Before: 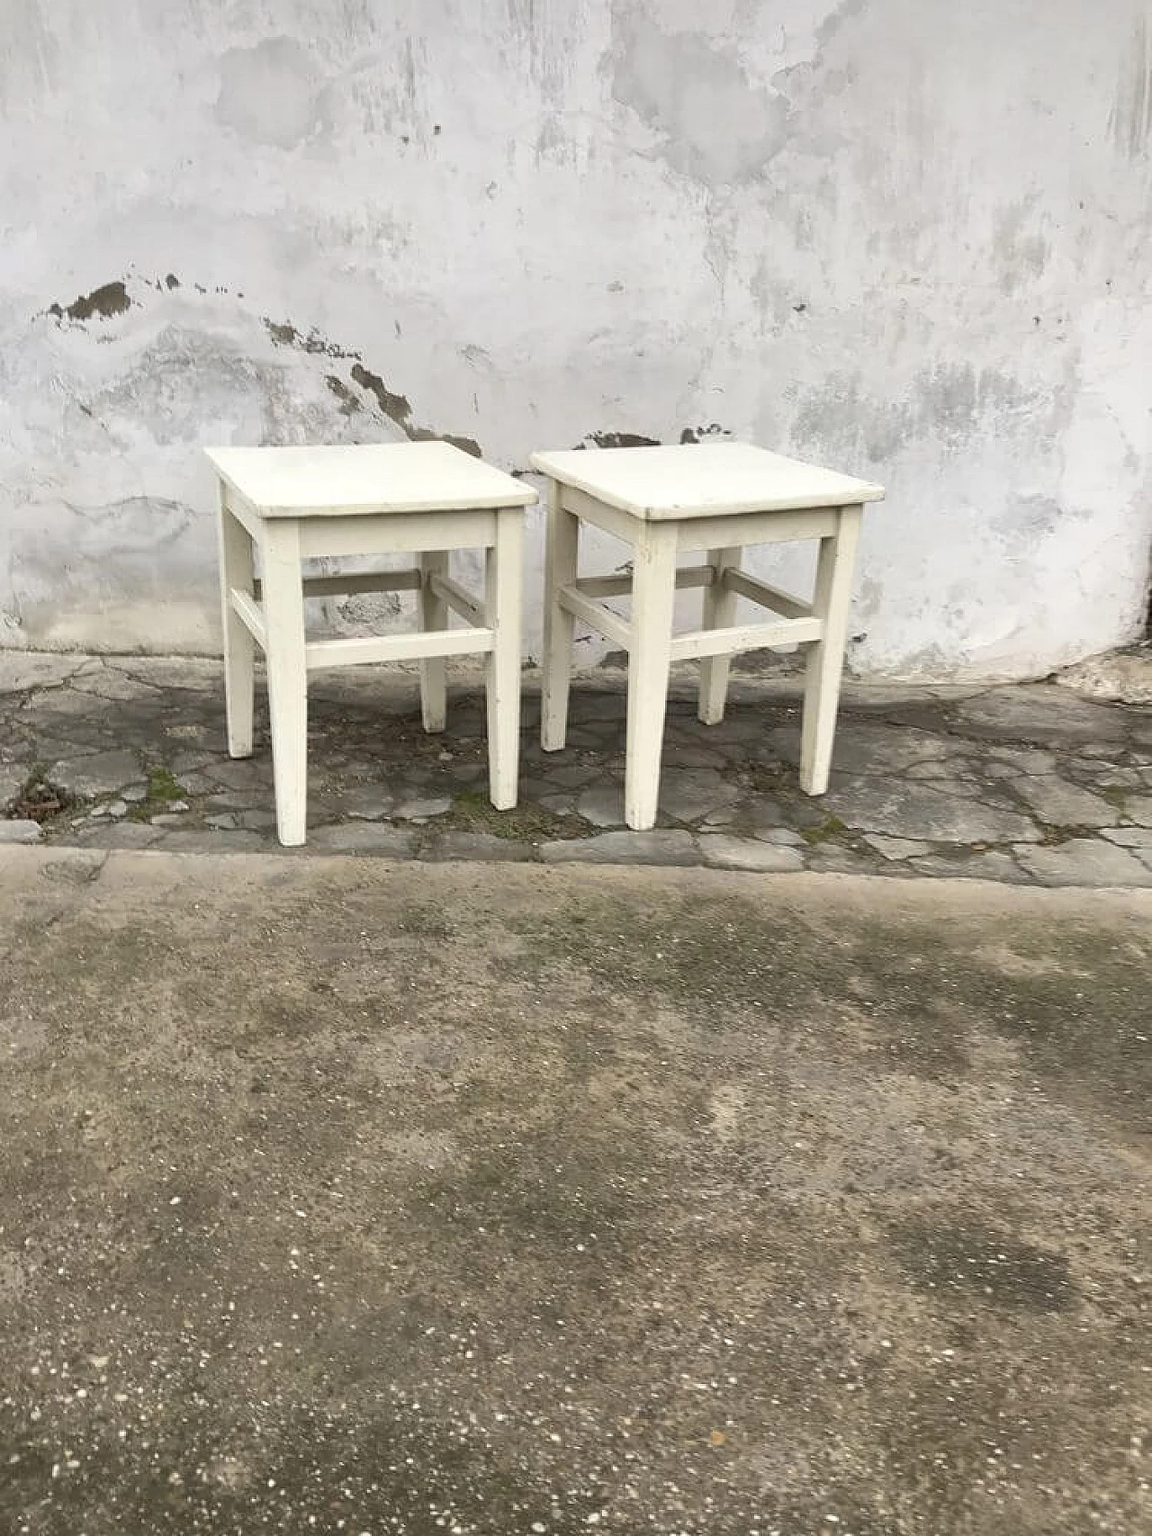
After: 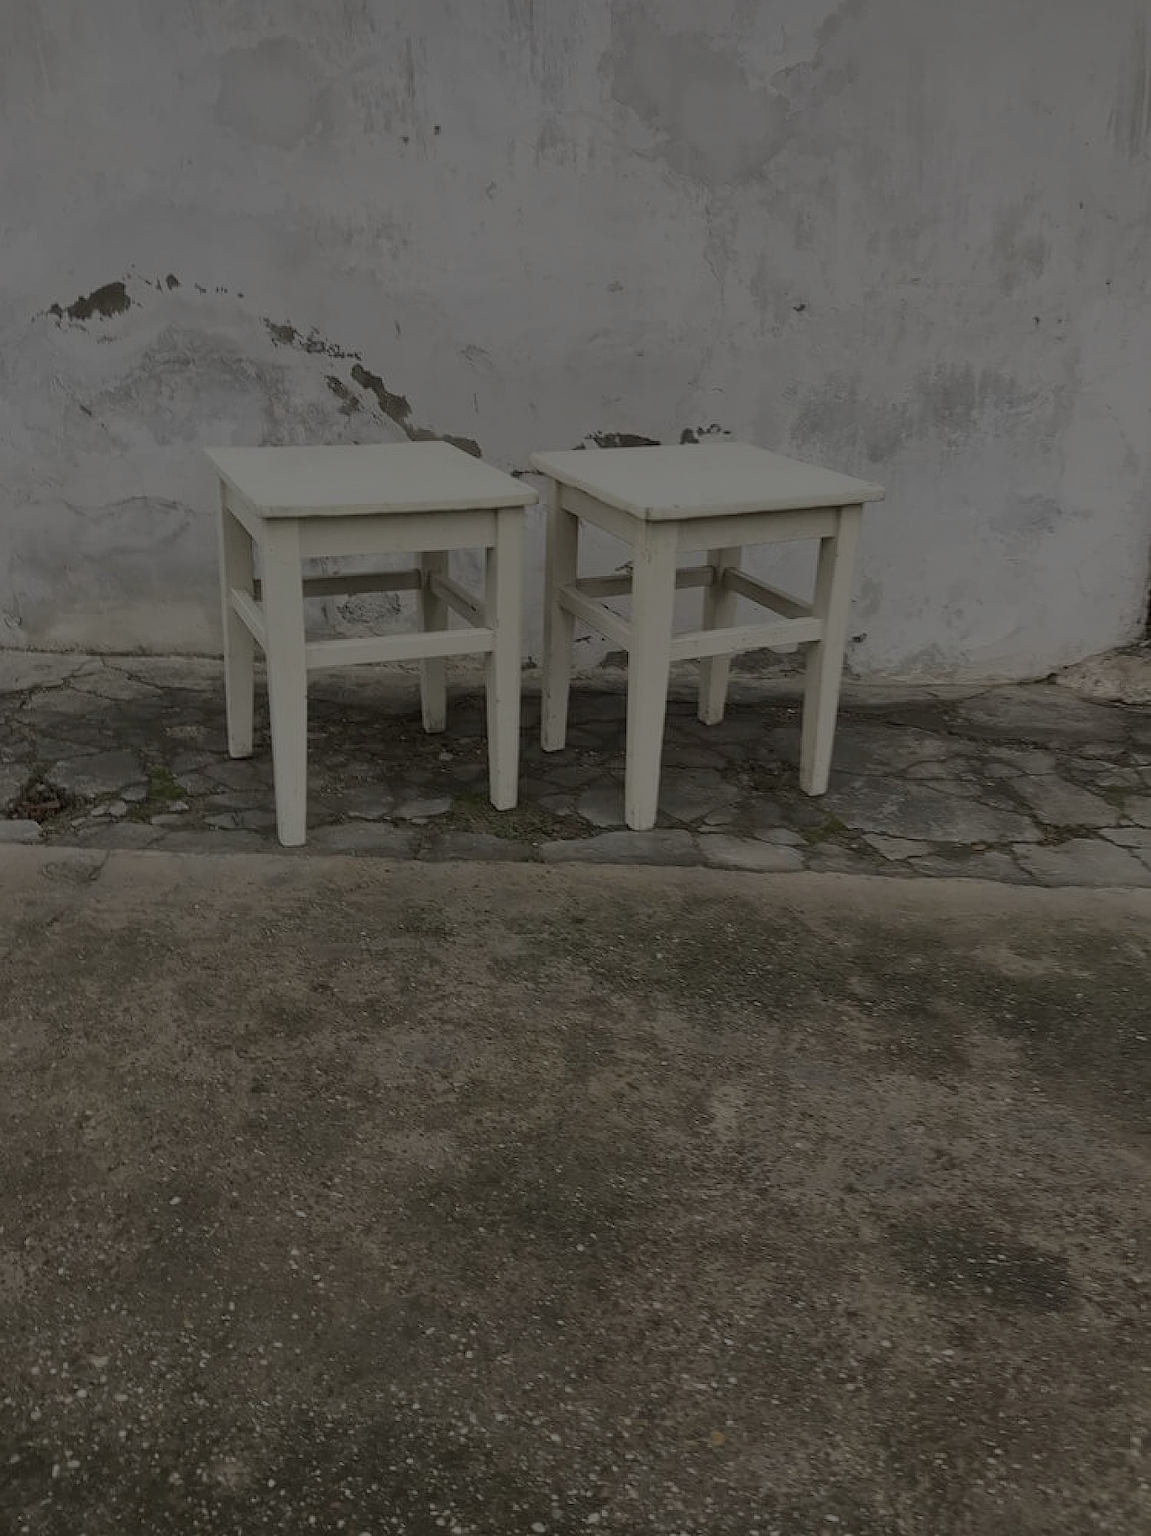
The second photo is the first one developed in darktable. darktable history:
color balance rgb: perceptual saturation grading › global saturation 0.893%, perceptual brilliance grading › global brilliance -48.262%
